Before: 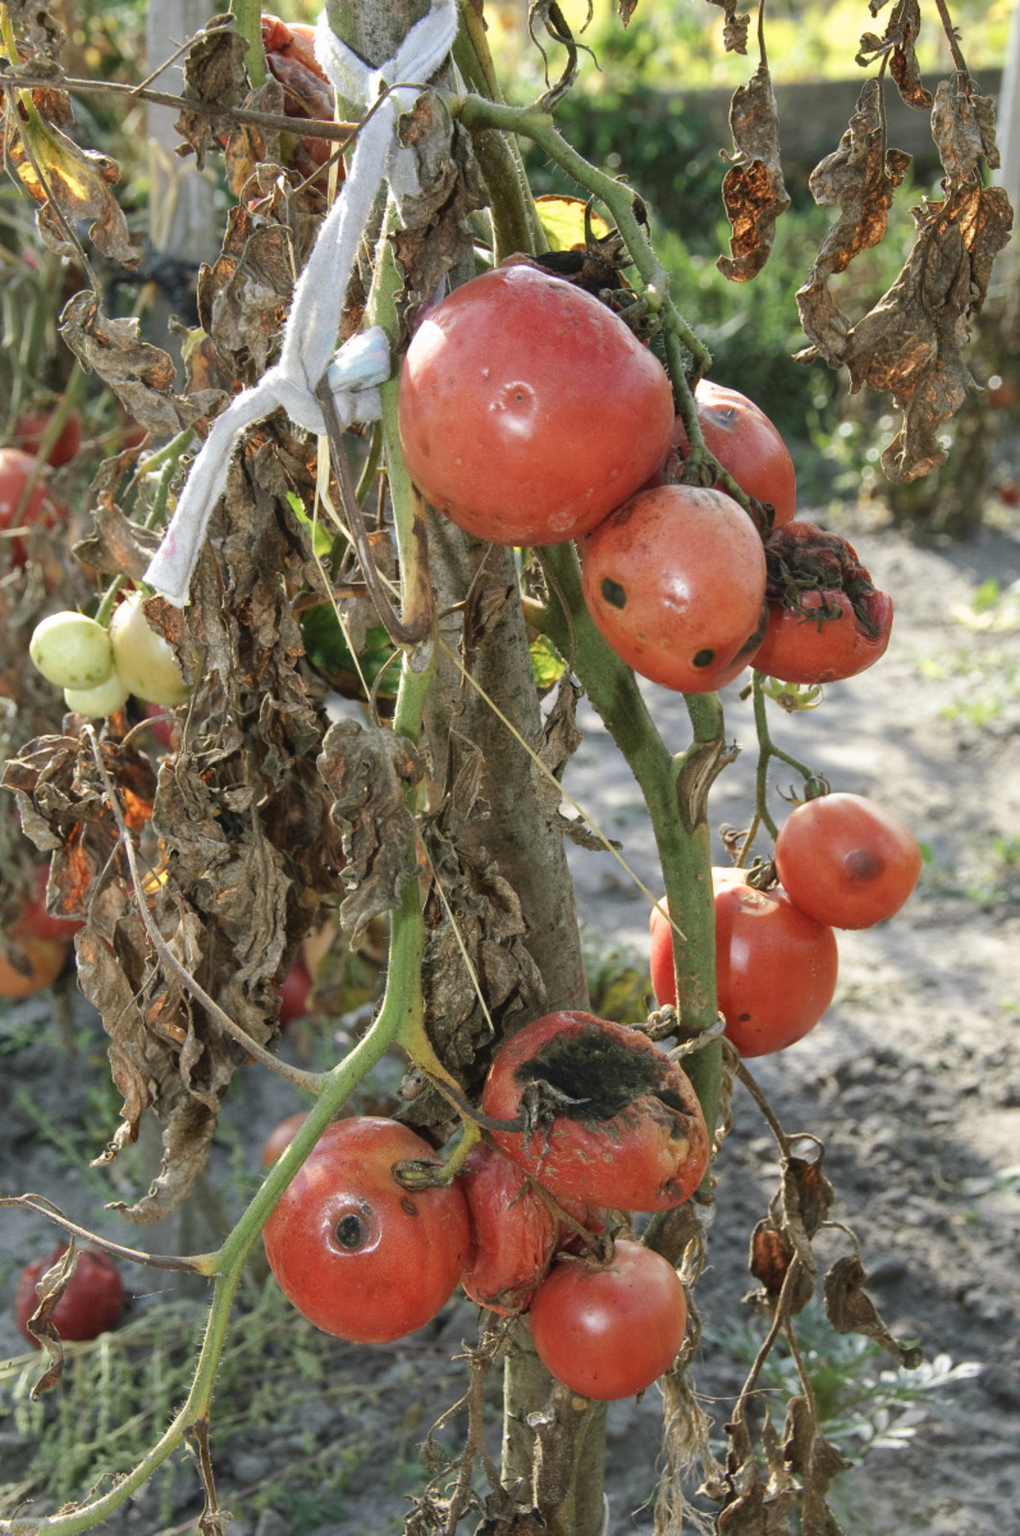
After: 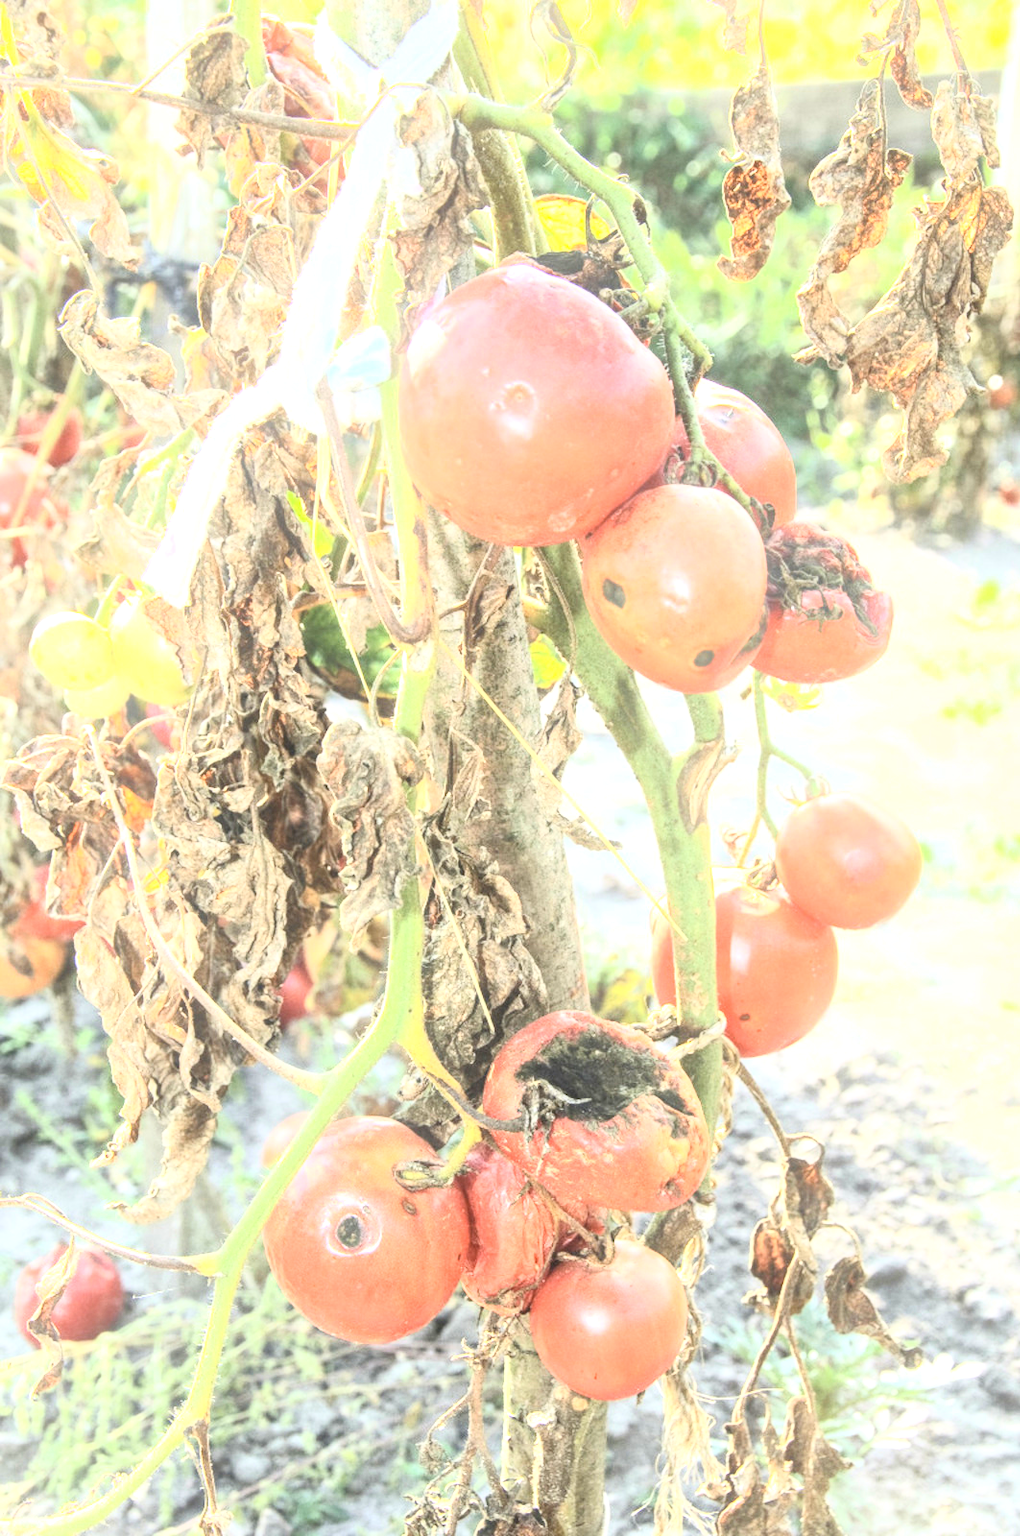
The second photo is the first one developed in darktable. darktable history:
contrast brightness saturation: contrast 0.39, brightness 0.53
bloom: size 13.65%, threshold 98.39%, strength 4.82%
exposure: black level correction 0.001, exposure 1.398 EV, compensate exposure bias true, compensate highlight preservation false
local contrast: detail 130%
